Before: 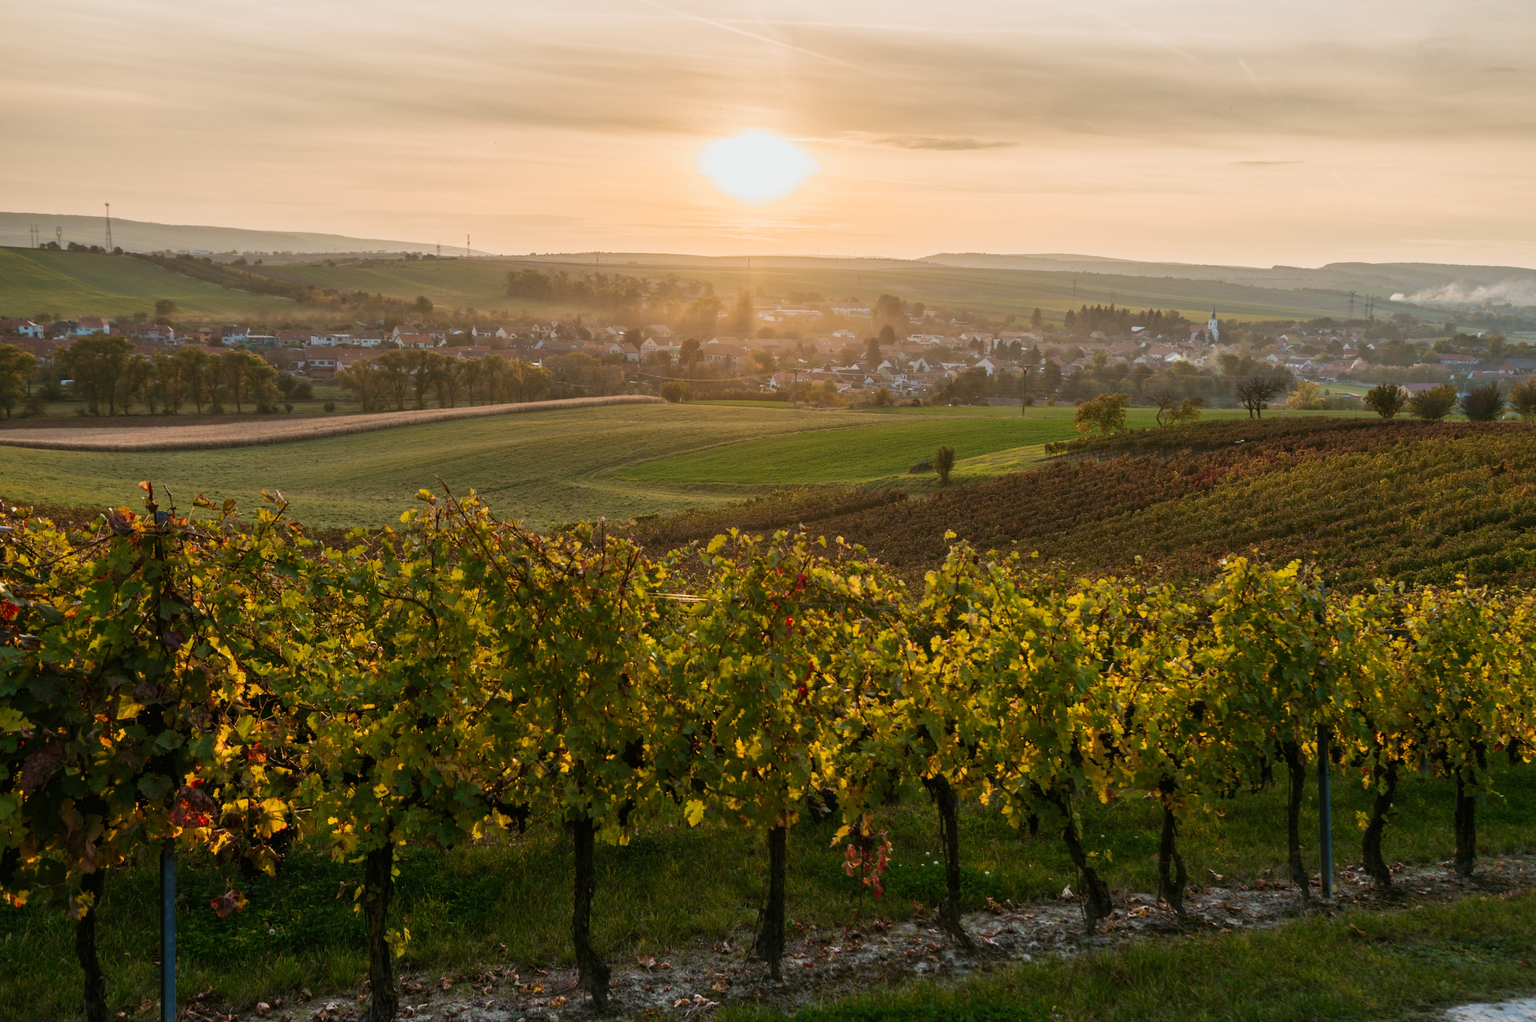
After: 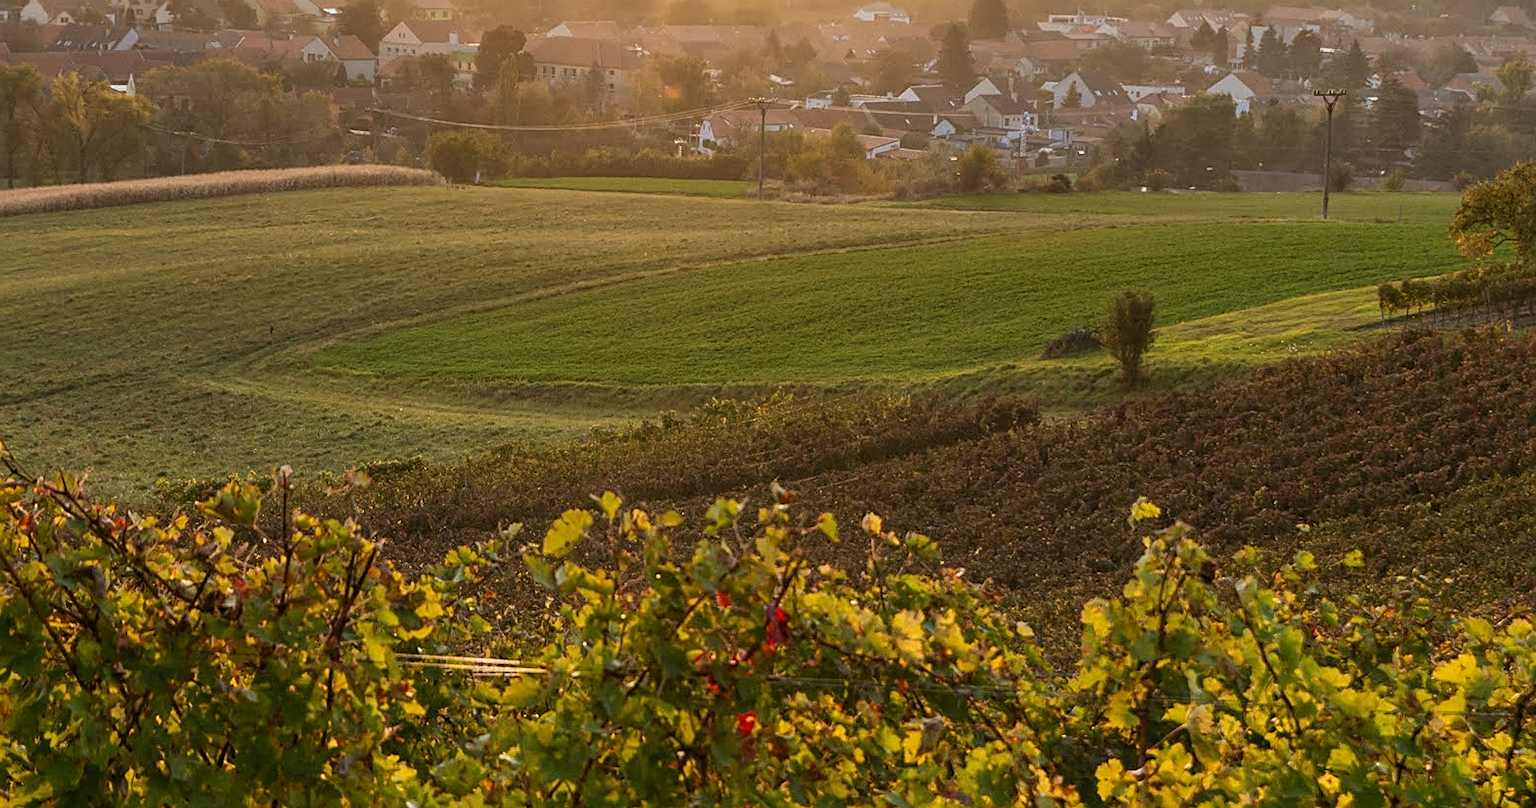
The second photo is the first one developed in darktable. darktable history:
sharpen: on, module defaults
local contrast: detail 110%
crop: left 31.751%, top 32.172%, right 27.8%, bottom 35.83%
